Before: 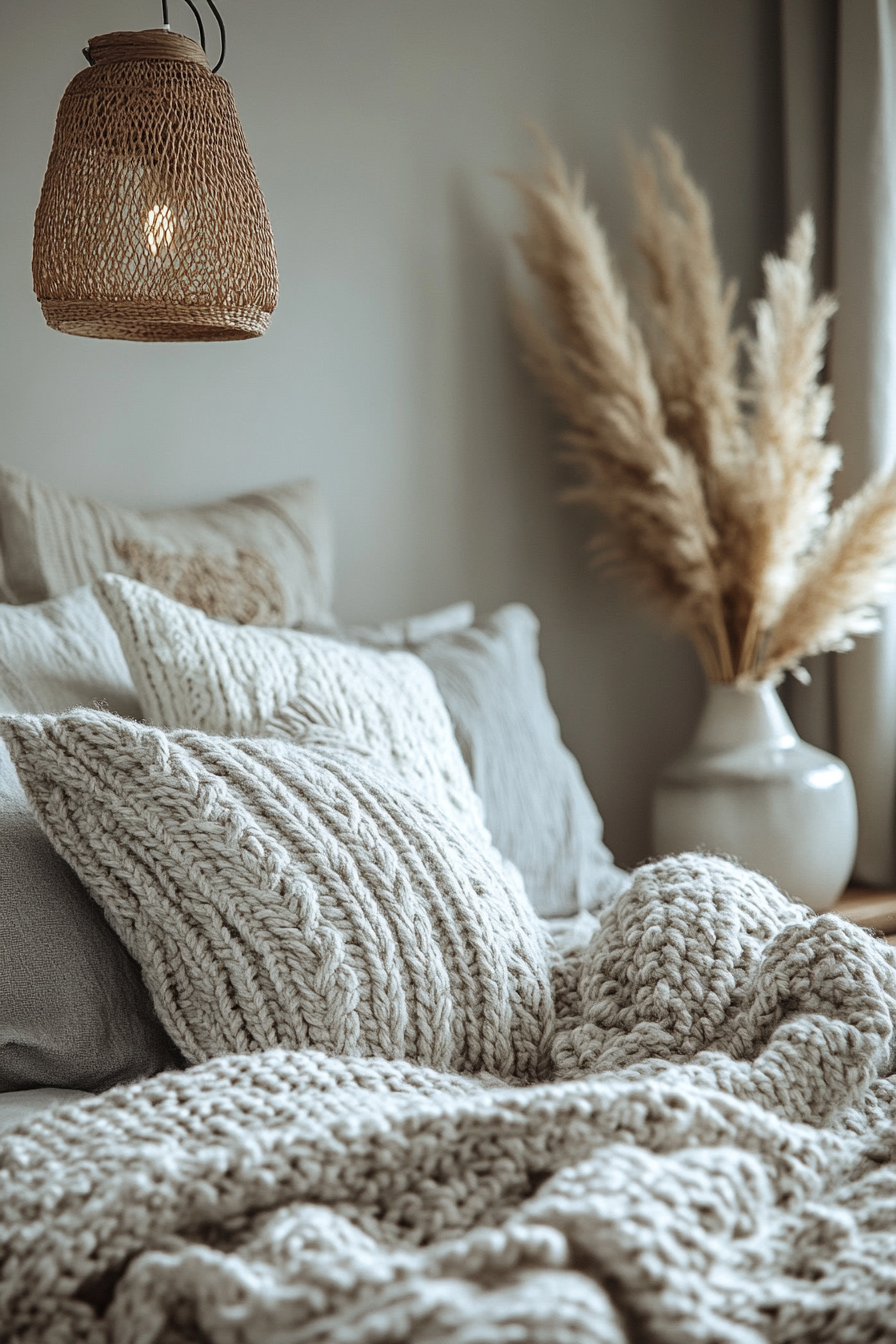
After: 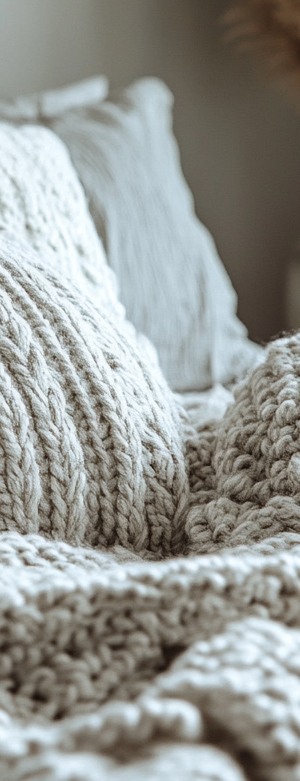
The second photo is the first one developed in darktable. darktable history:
crop: left 40.875%, top 39.189%, right 25.546%, bottom 2.696%
